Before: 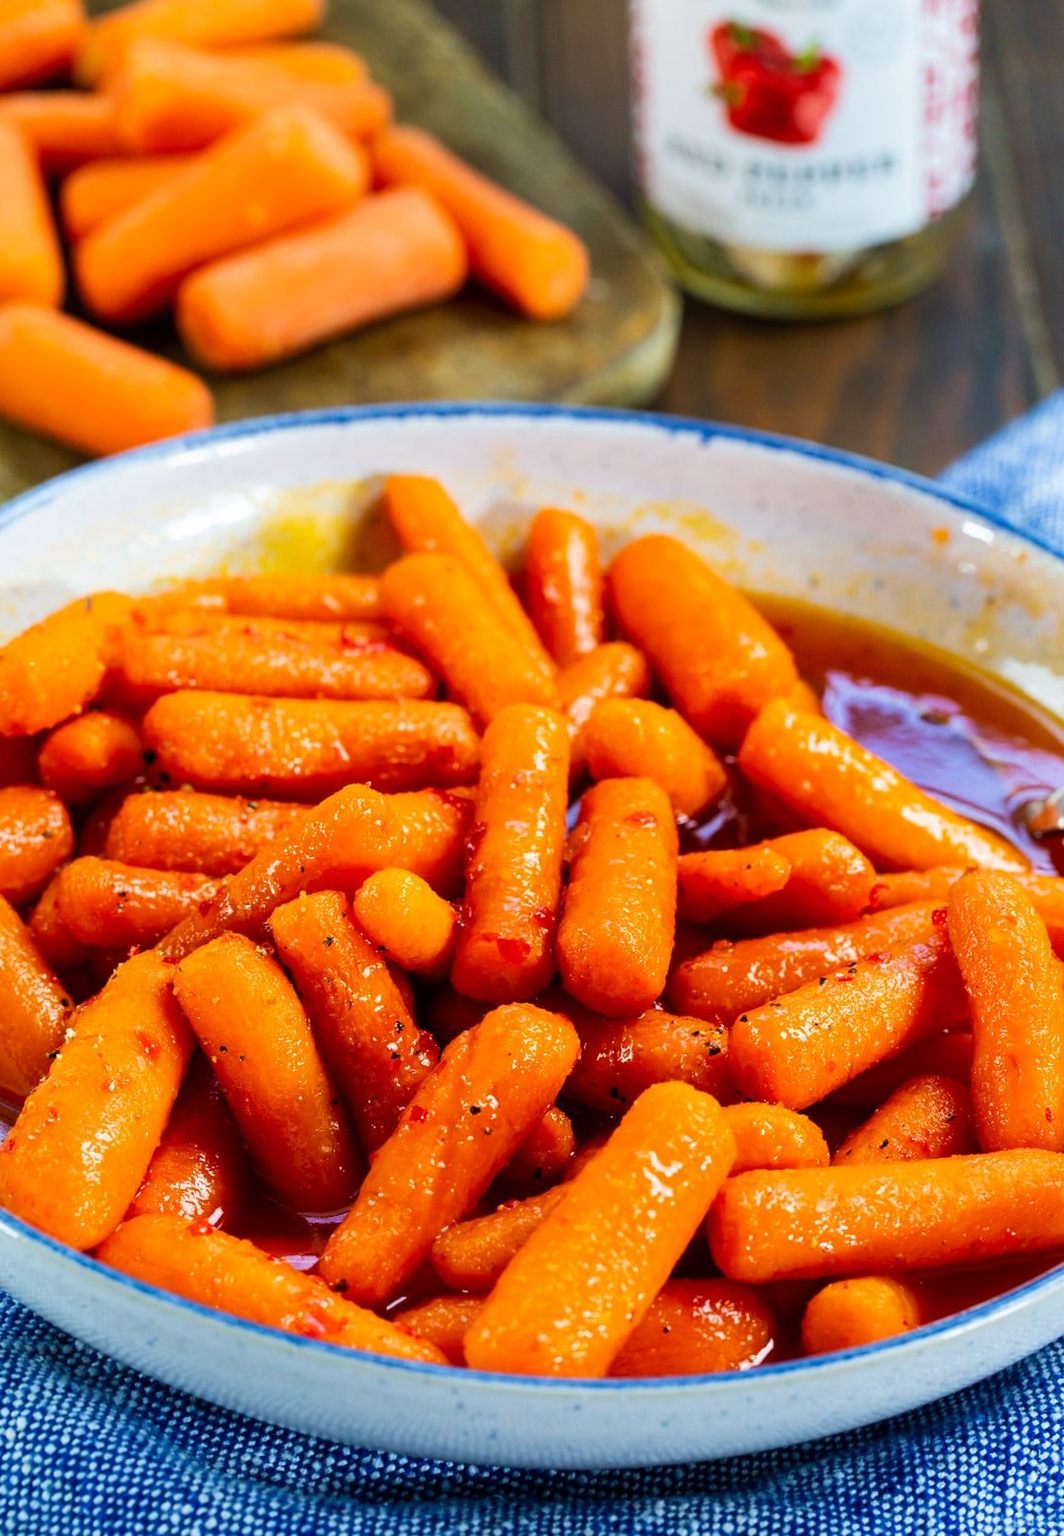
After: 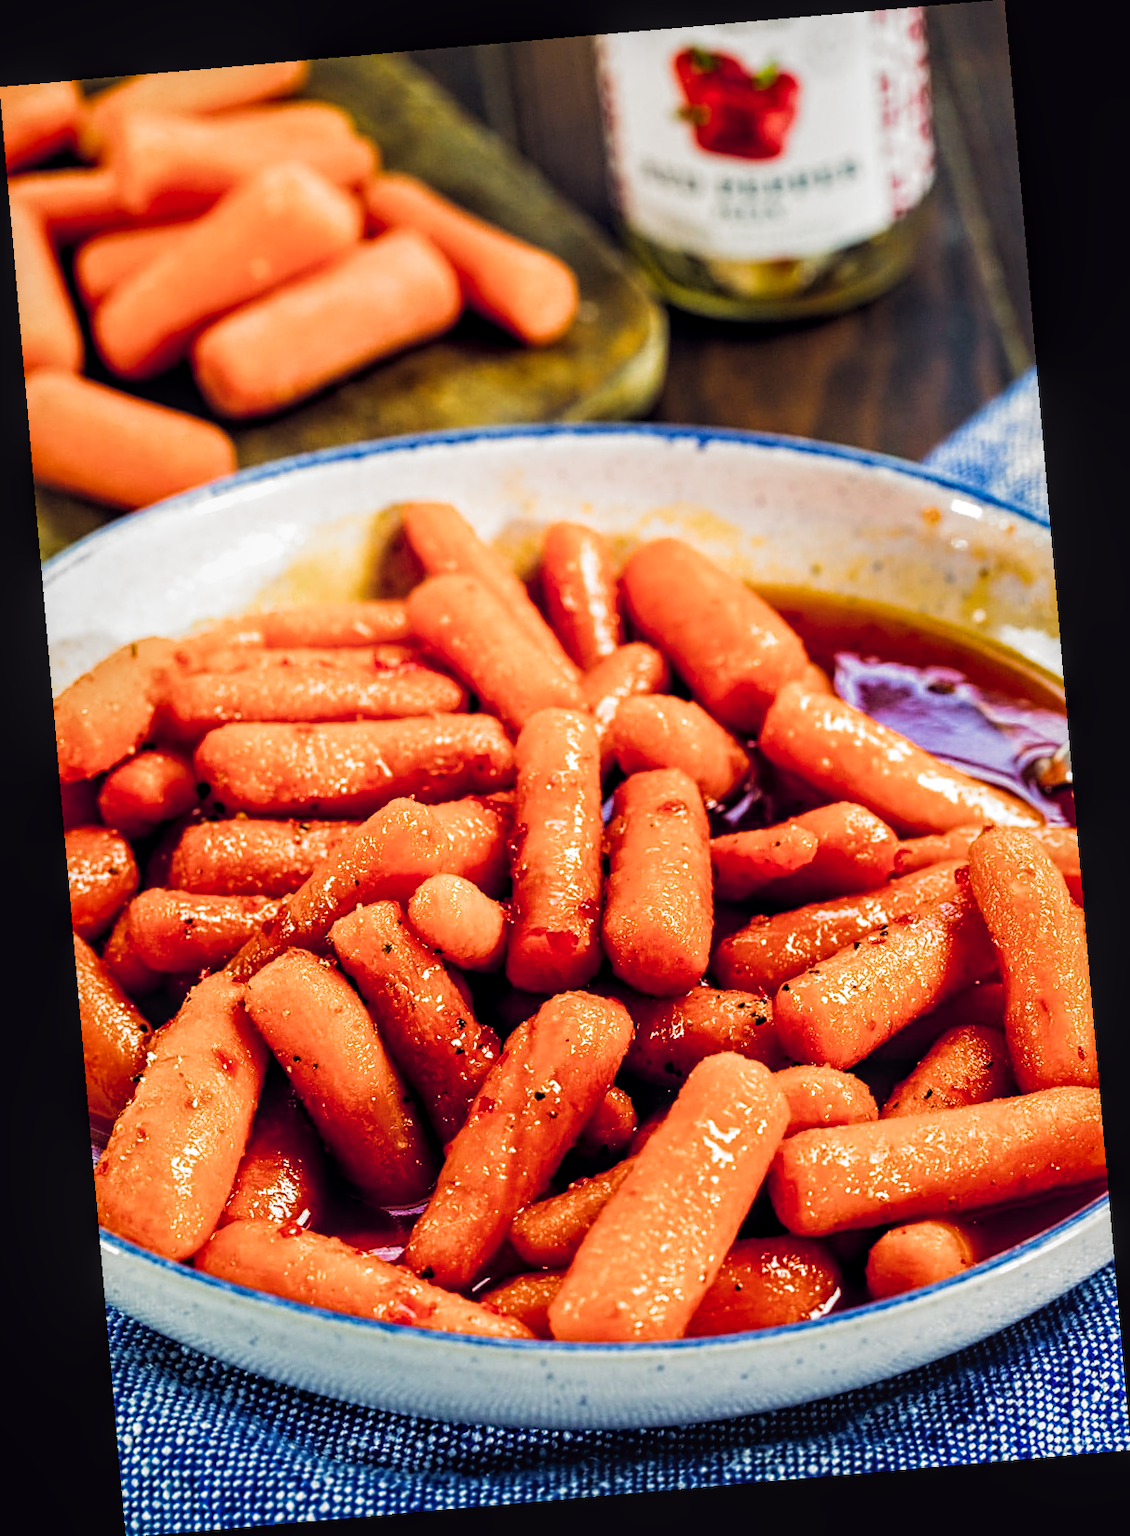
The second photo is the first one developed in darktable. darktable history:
shadows and highlights: shadows -40.15, highlights 62.88, soften with gaussian
color balance: lift [1.005, 0.99, 1.007, 1.01], gamma [1, 1.034, 1.032, 0.966], gain [0.873, 1.055, 1.067, 0.933]
rotate and perspective: rotation -4.98°, automatic cropping off
exposure: black level correction -0.003, exposure 0.04 EV, compensate highlight preservation false
local contrast: on, module defaults
color balance rgb: shadows lift › chroma 6.43%, shadows lift › hue 305.74°, highlights gain › chroma 2.43%, highlights gain › hue 35.74°, global offset › chroma 0.28%, global offset › hue 320.29°, linear chroma grading › global chroma 5.5%, perceptual saturation grading › global saturation 30%, contrast 5.15%
contrast equalizer: octaves 7, y [[0.509, 0.514, 0.523, 0.542, 0.578, 0.603], [0.5 ×6], [0.509, 0.514, 0.523, 0.542, 0.578, 0.603], [0.001, 0.002, 0.003, 0.005, 0.01, 0.013], [0.001, 0.002, 0.003, 0.005, 0.01, 0.013]]
filmic rgb: black relative exposure -8.2 EV, white relative exposure 2.2 EV, threshold 3 EV, hardness 7.11, latitude 75%, contrast 1.325, highlights saturation mix -2%, shadows ↔ highlights balance 30%, preserve chrominance RGB euclidean norm, color science v5 (2021), contrast in shadows safe, contrast in highlights safe, enable highlight reconstruction true
